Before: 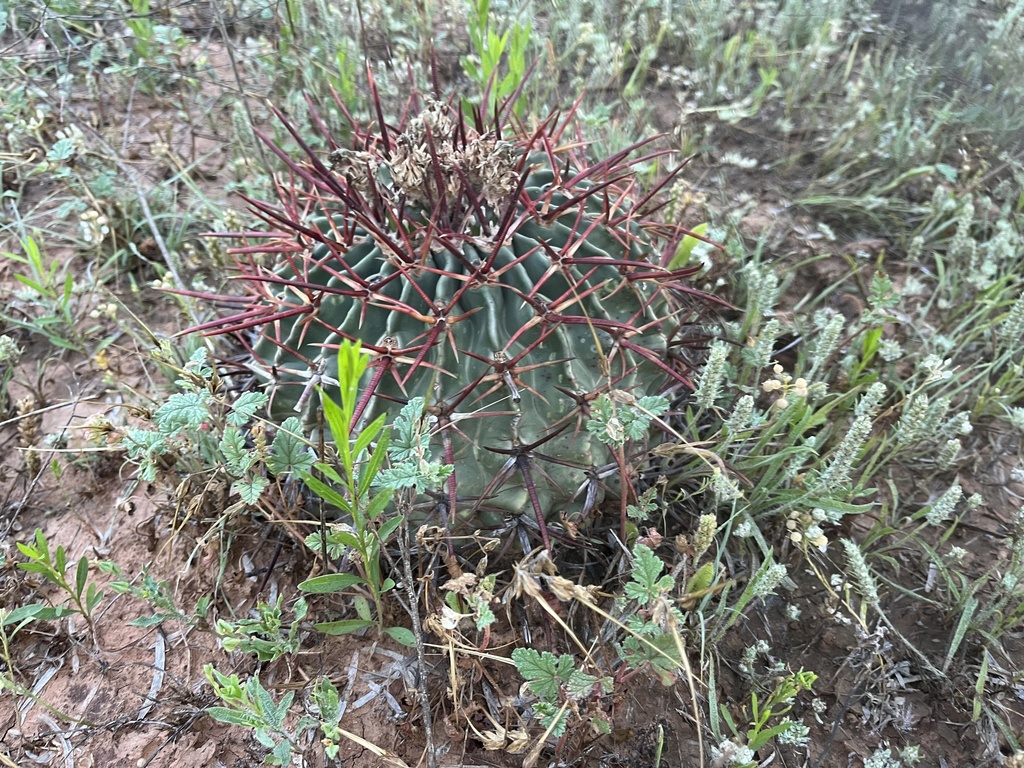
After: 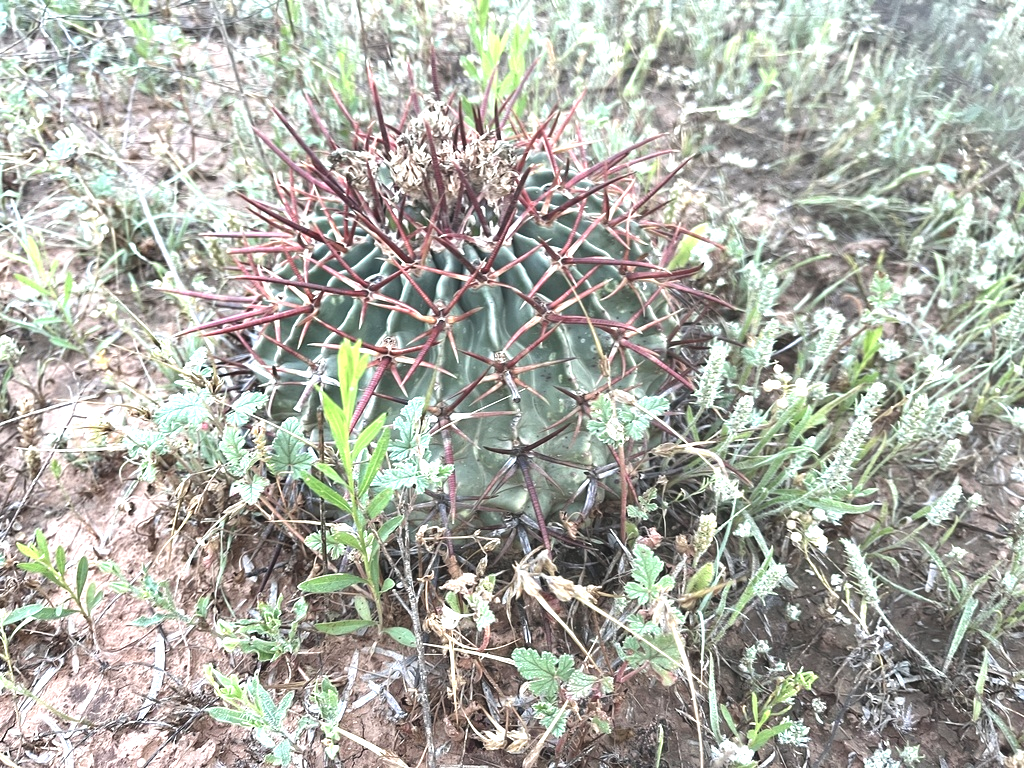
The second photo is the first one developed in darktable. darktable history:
exposure: black level correction -0.005, exposure 1 EV, compensate highlight preservation false
color balance rgb: perceptual saturation grading › global saturation -32.695%
